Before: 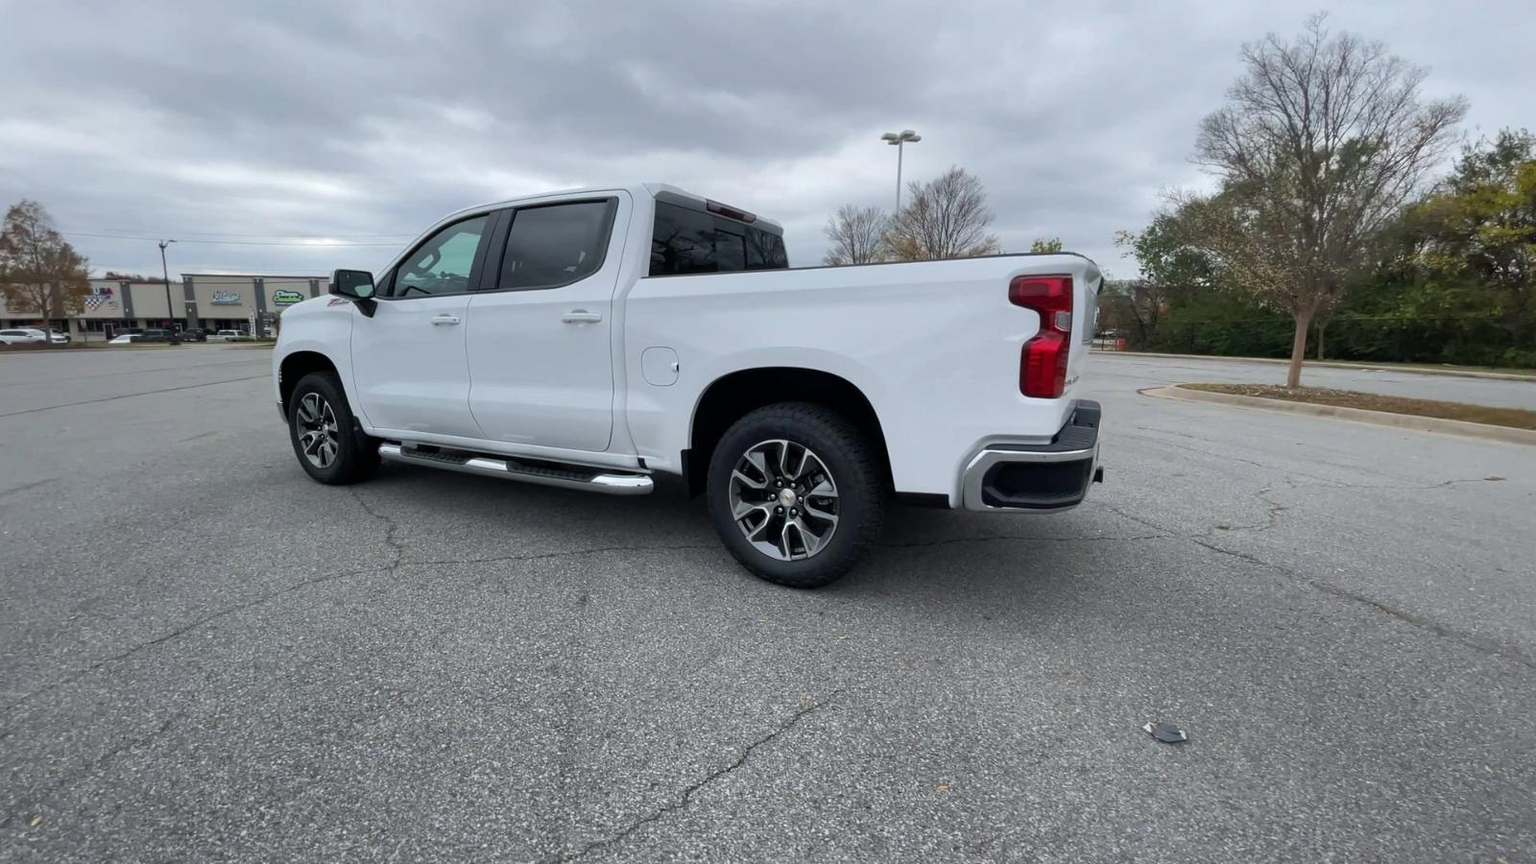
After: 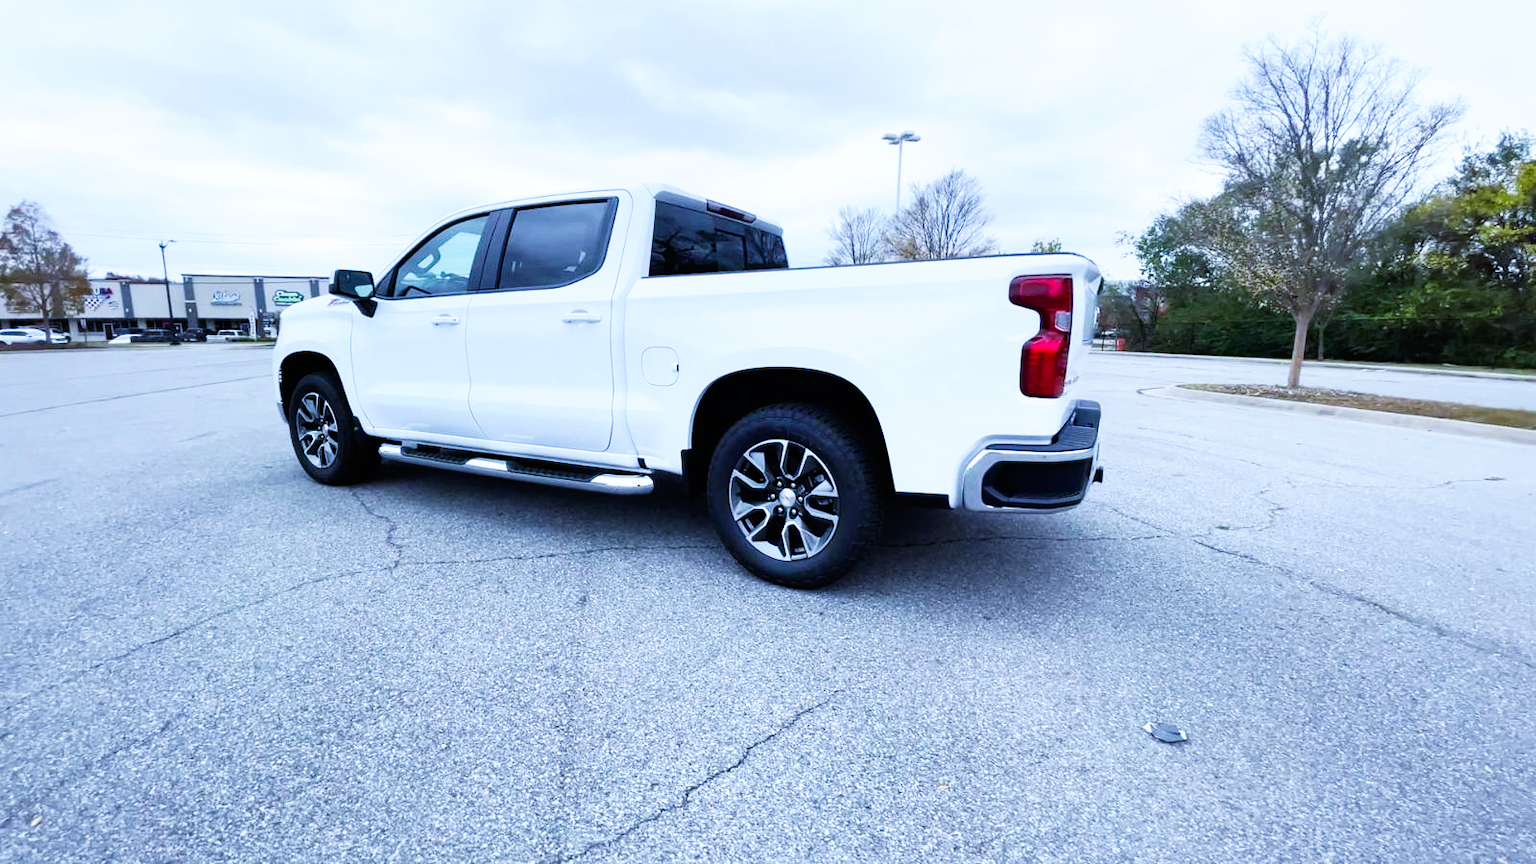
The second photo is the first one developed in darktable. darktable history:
white balance: red 0.871, blue 1.249
base curve: curves: ch0 [(0, 0) (0.007, 0.004) (0.027, 0.03) (0.046, 0.07) (0.207, 0.54) (0.442, 0.872) (0.673, 0.972) (1, 1)], preserve colors none
